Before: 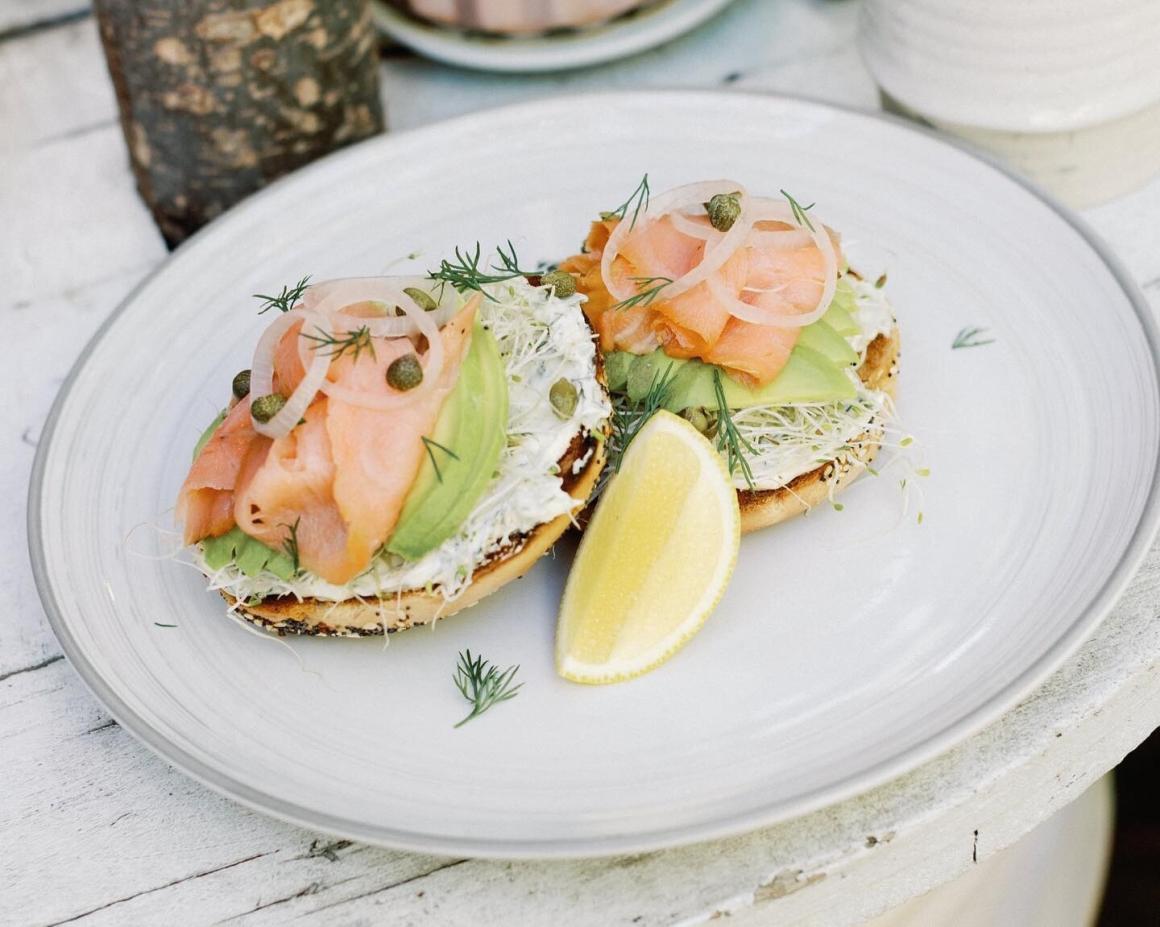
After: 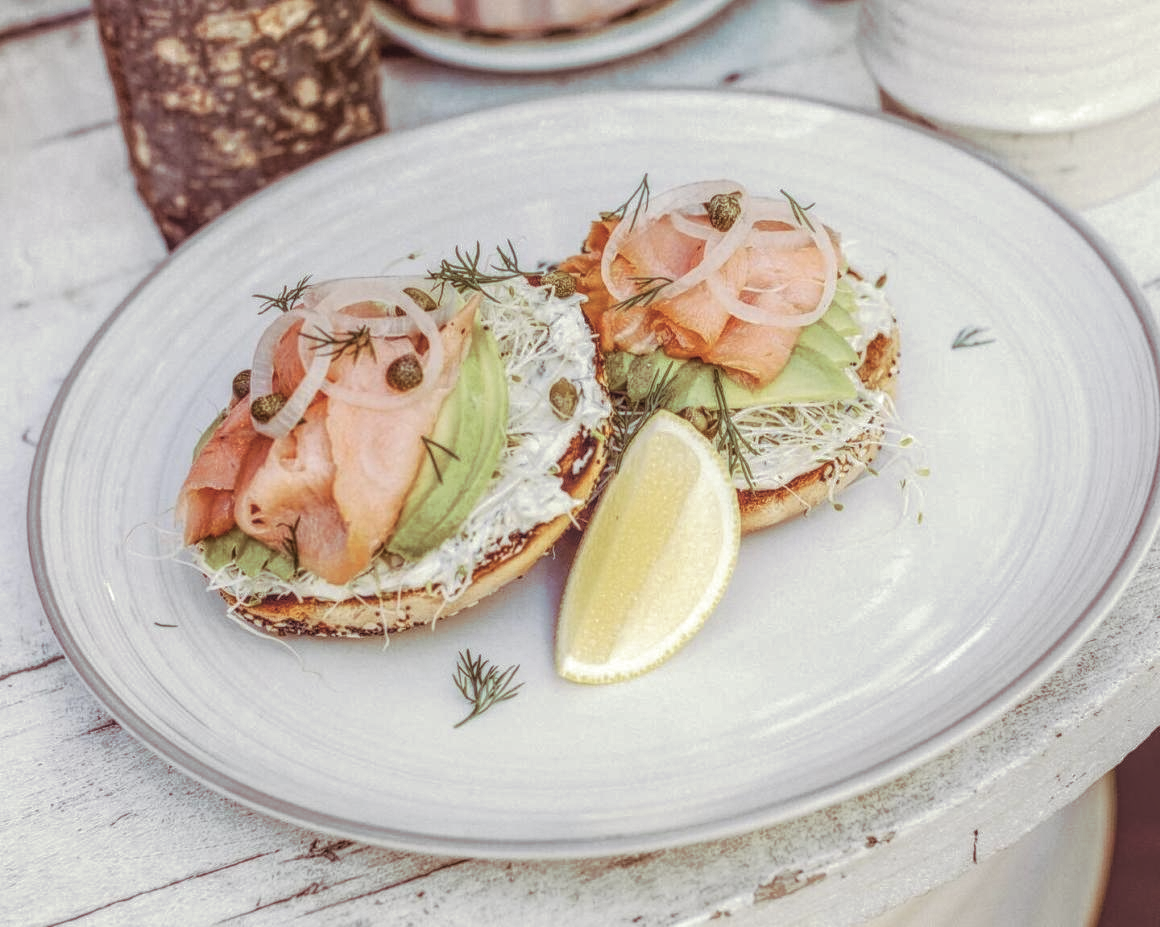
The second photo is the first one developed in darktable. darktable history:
local contrast: highlights 20%, shadows 30%, detail 200%, midtone range 0.2
color balance rgb: perceptual saturation grading › global saturation 20%, perceptual saturation grading › highlights -50%, perceptual saturation grading › shadows 30%
split-toning: on, module defaults
